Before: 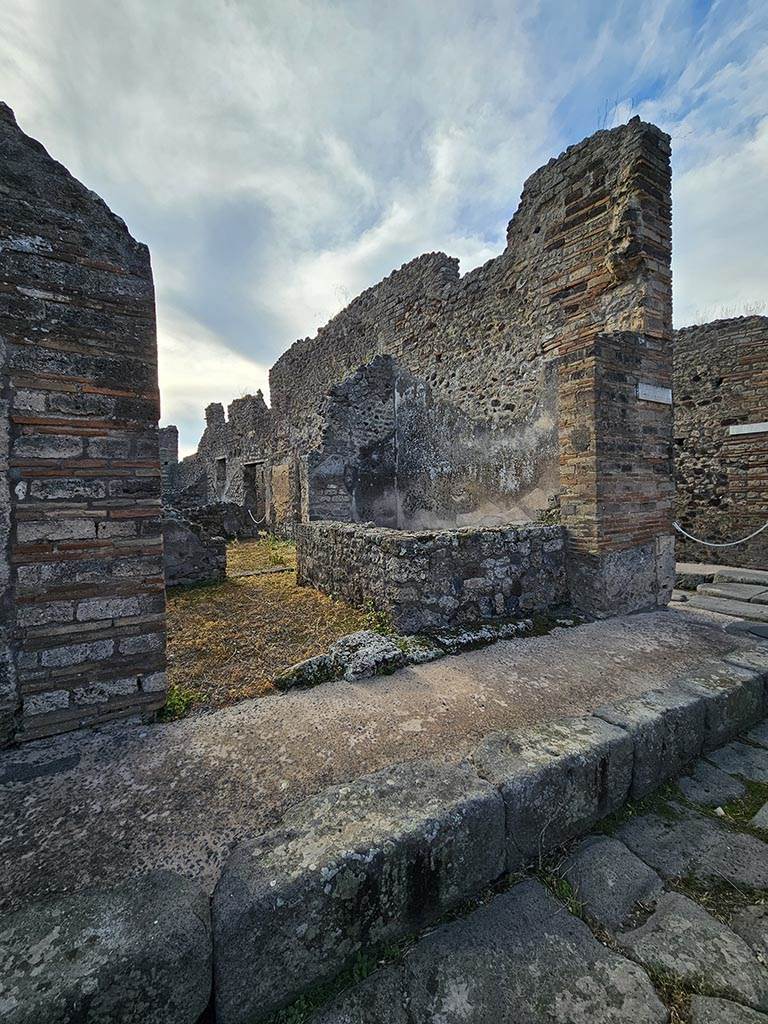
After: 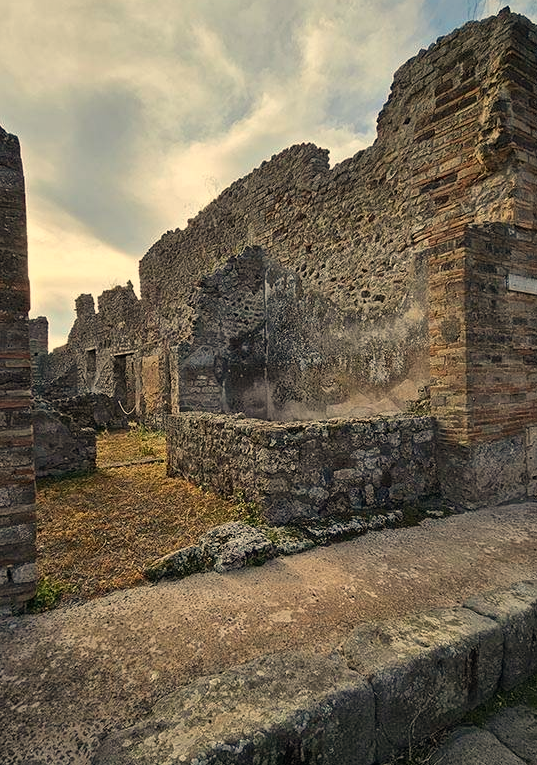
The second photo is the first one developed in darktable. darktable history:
exposure: exposure -0.153 EV, compensate highlight preservation false
white balance: red 1.123, blue 0.83
crop and rotate: left 17.046%, top 10.659%, right 12.989%, bottom 14.553%
